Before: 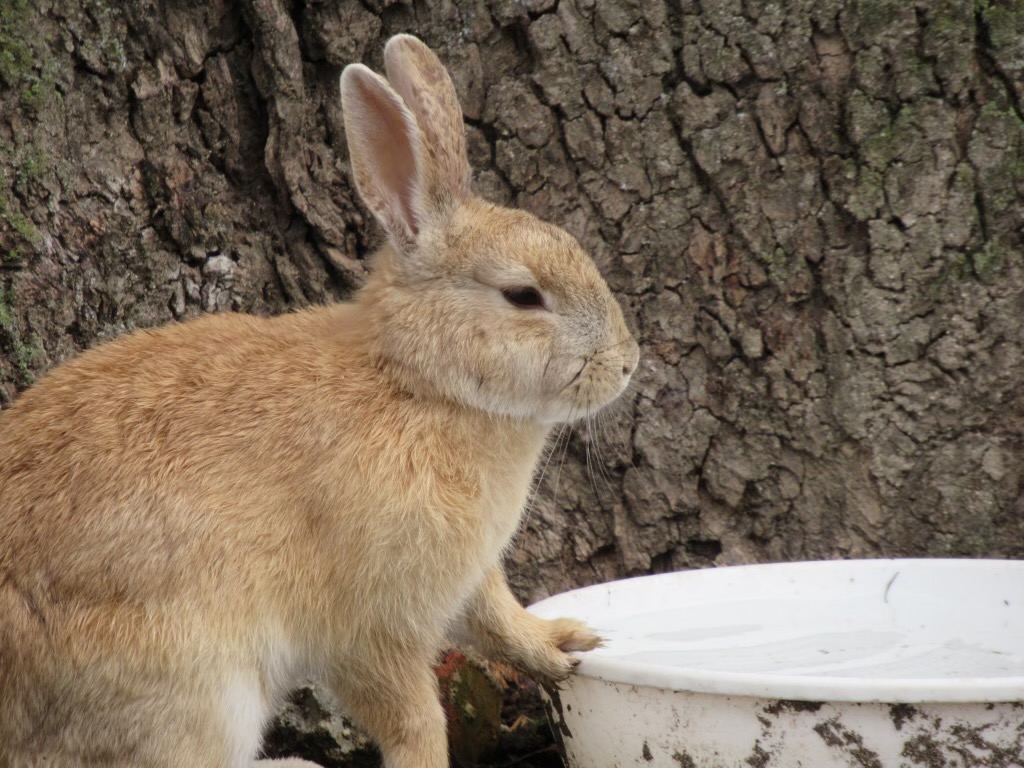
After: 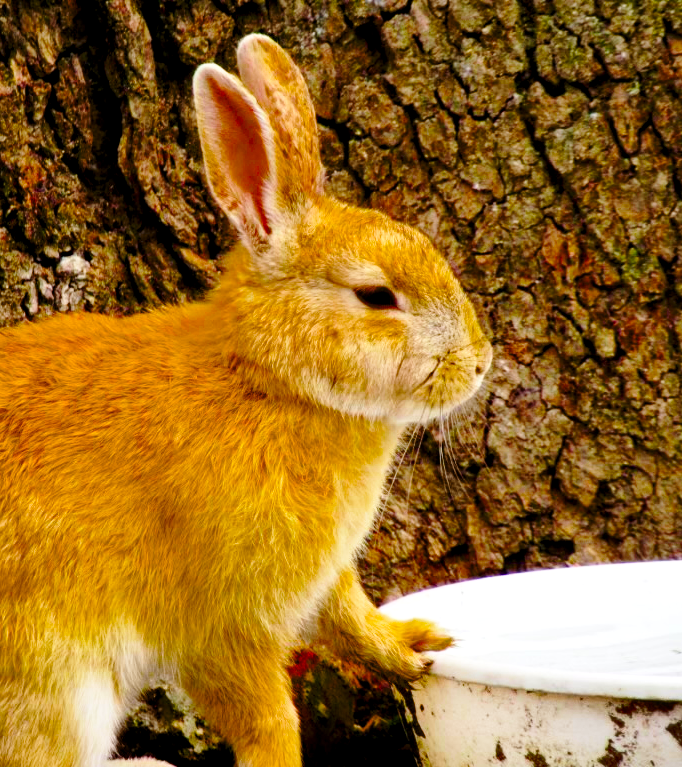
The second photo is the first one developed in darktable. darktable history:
color balance rgb: linear chroma grading › global chroma 42.449%, perceptual saturation grading › global saturation 40.94%, global vibrance 16.2%, saturation formula JzAzBz (2021)
local contrast: highlights 106%, shadows 97%, detail 120%, midtone range 0.2
crop and rotate: left 14.445%, right 18.869%
contrast brightness saturation: saturation 0.176
base curve: curves: ch0 [(0, 0) (0.028, 0.03) (0.121, 0.232) (0.46, 0.748) (0.859, 0.968) (1, 1)], preserve colors none
exposure: black level correction 0.01, exposure 0.016 EV, compensate highlight preservation false
shadows and highlights: shadows 24.56, highlights -78.68, soften with gaussian
